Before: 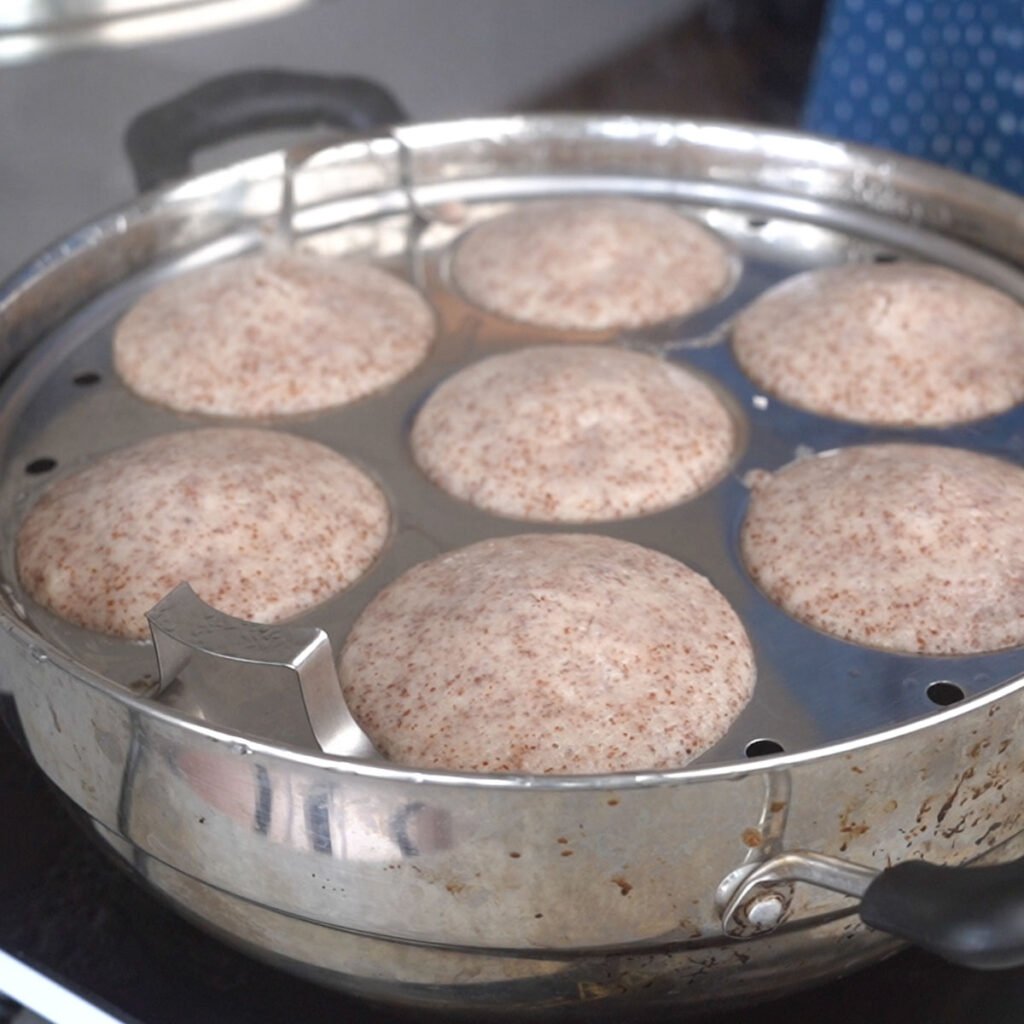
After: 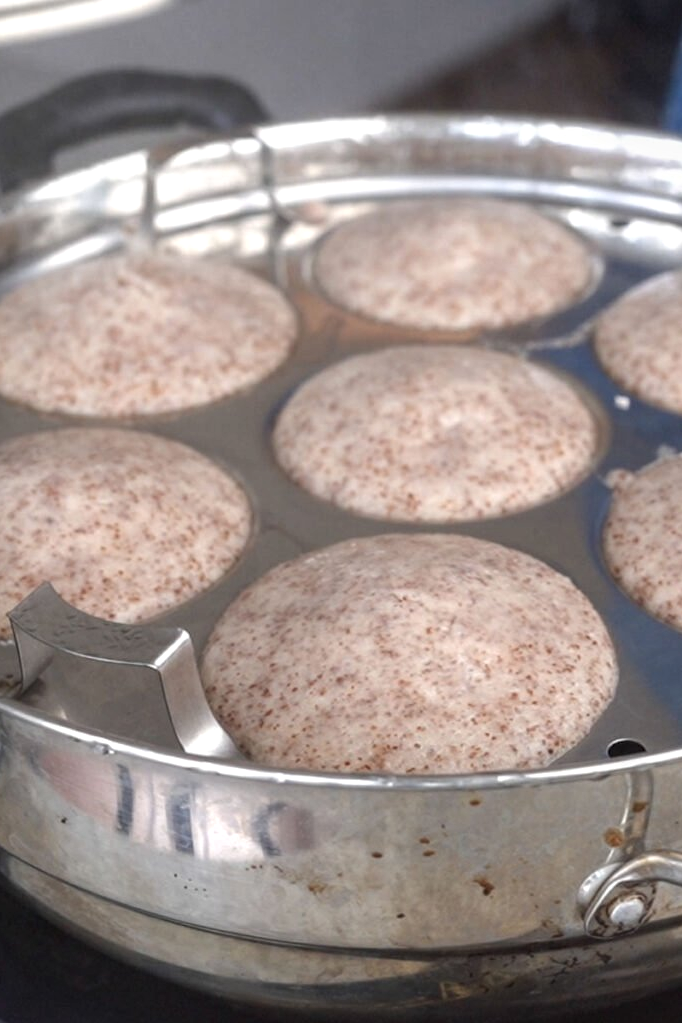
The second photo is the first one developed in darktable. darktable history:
local contrast: highlights 55%, shadows 52%, detail 130%, midtone range 0.452
crop and rotate: left 13.537%, right 19.796%
